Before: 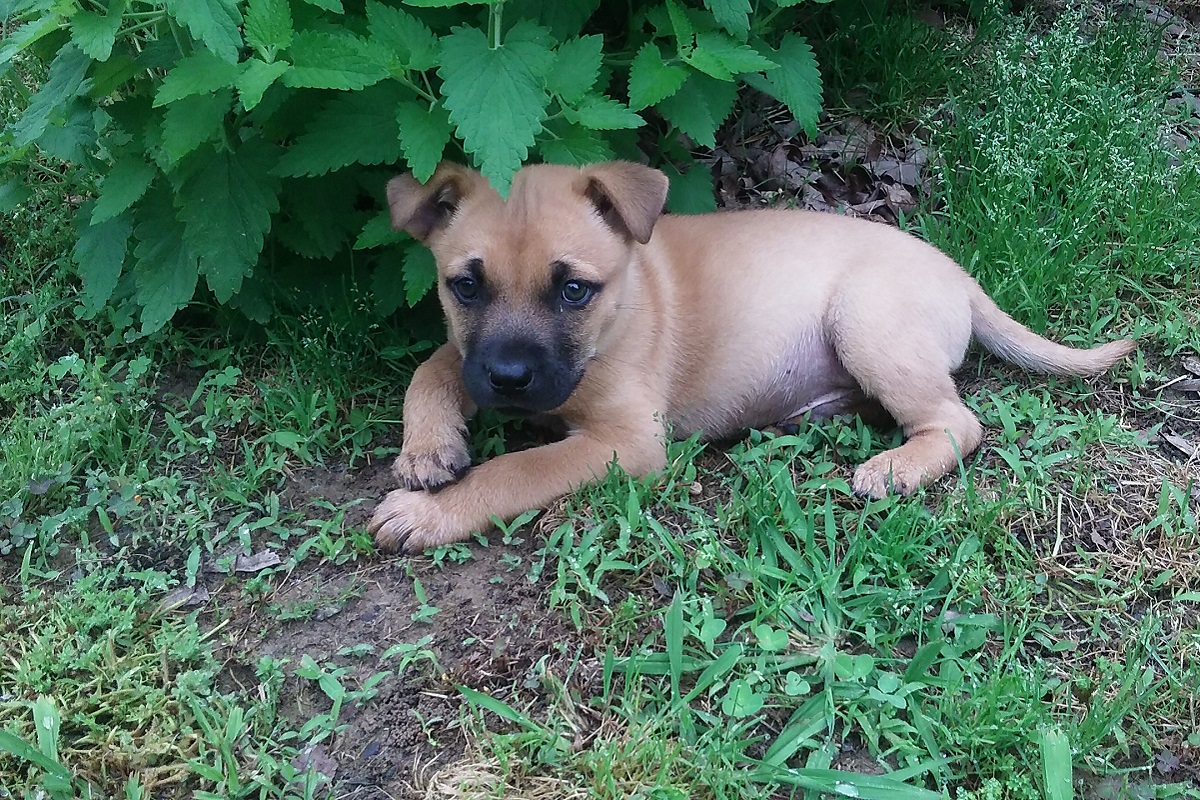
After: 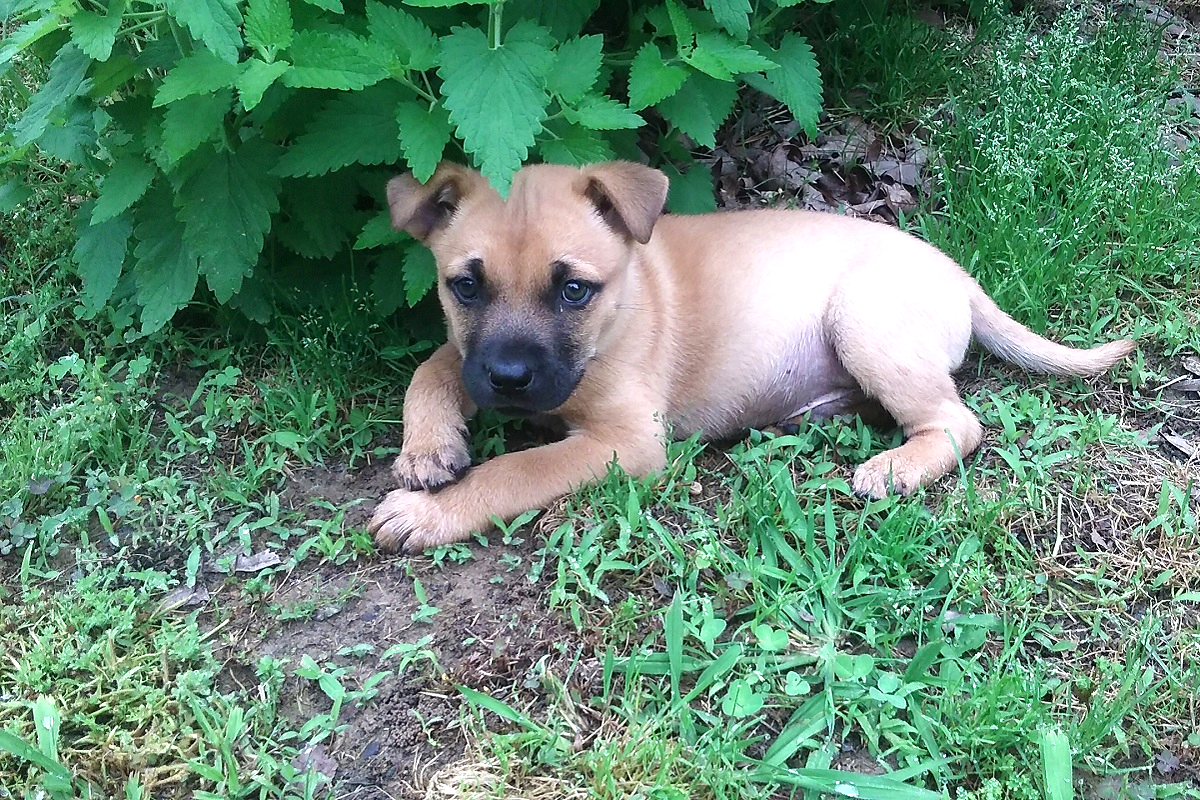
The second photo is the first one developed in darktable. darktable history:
exposure: exposure 0.637 EV, compensate highlight preservation false
